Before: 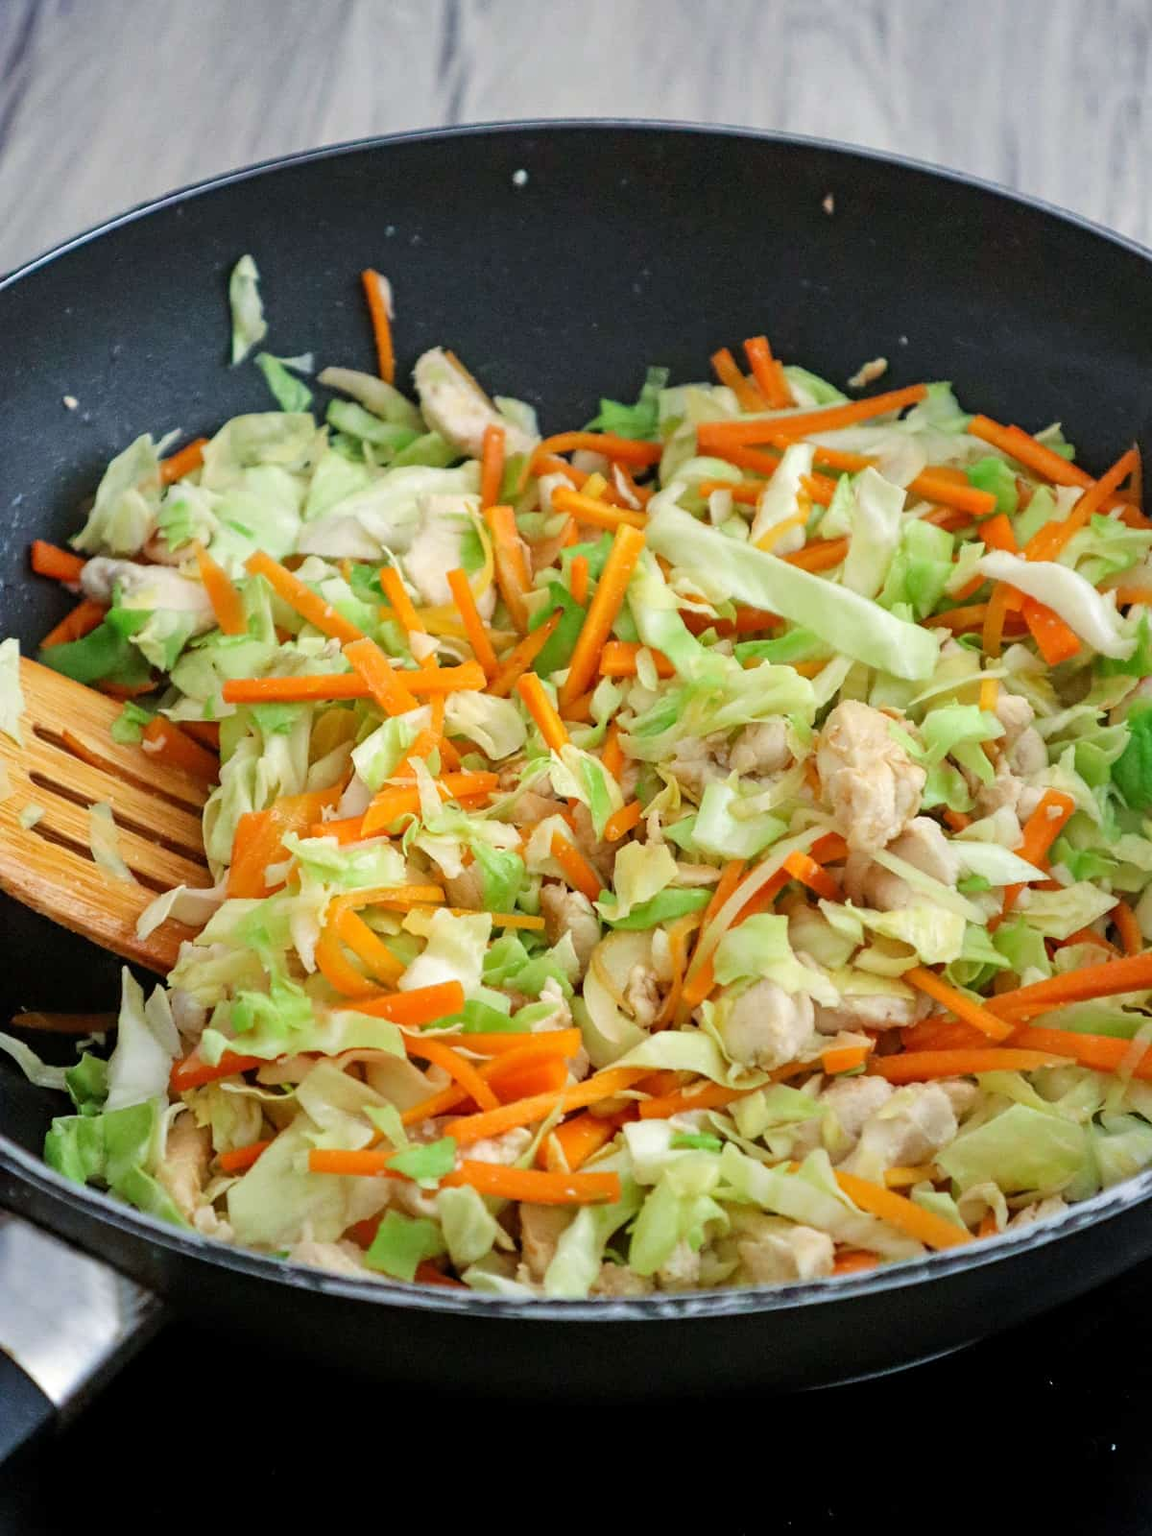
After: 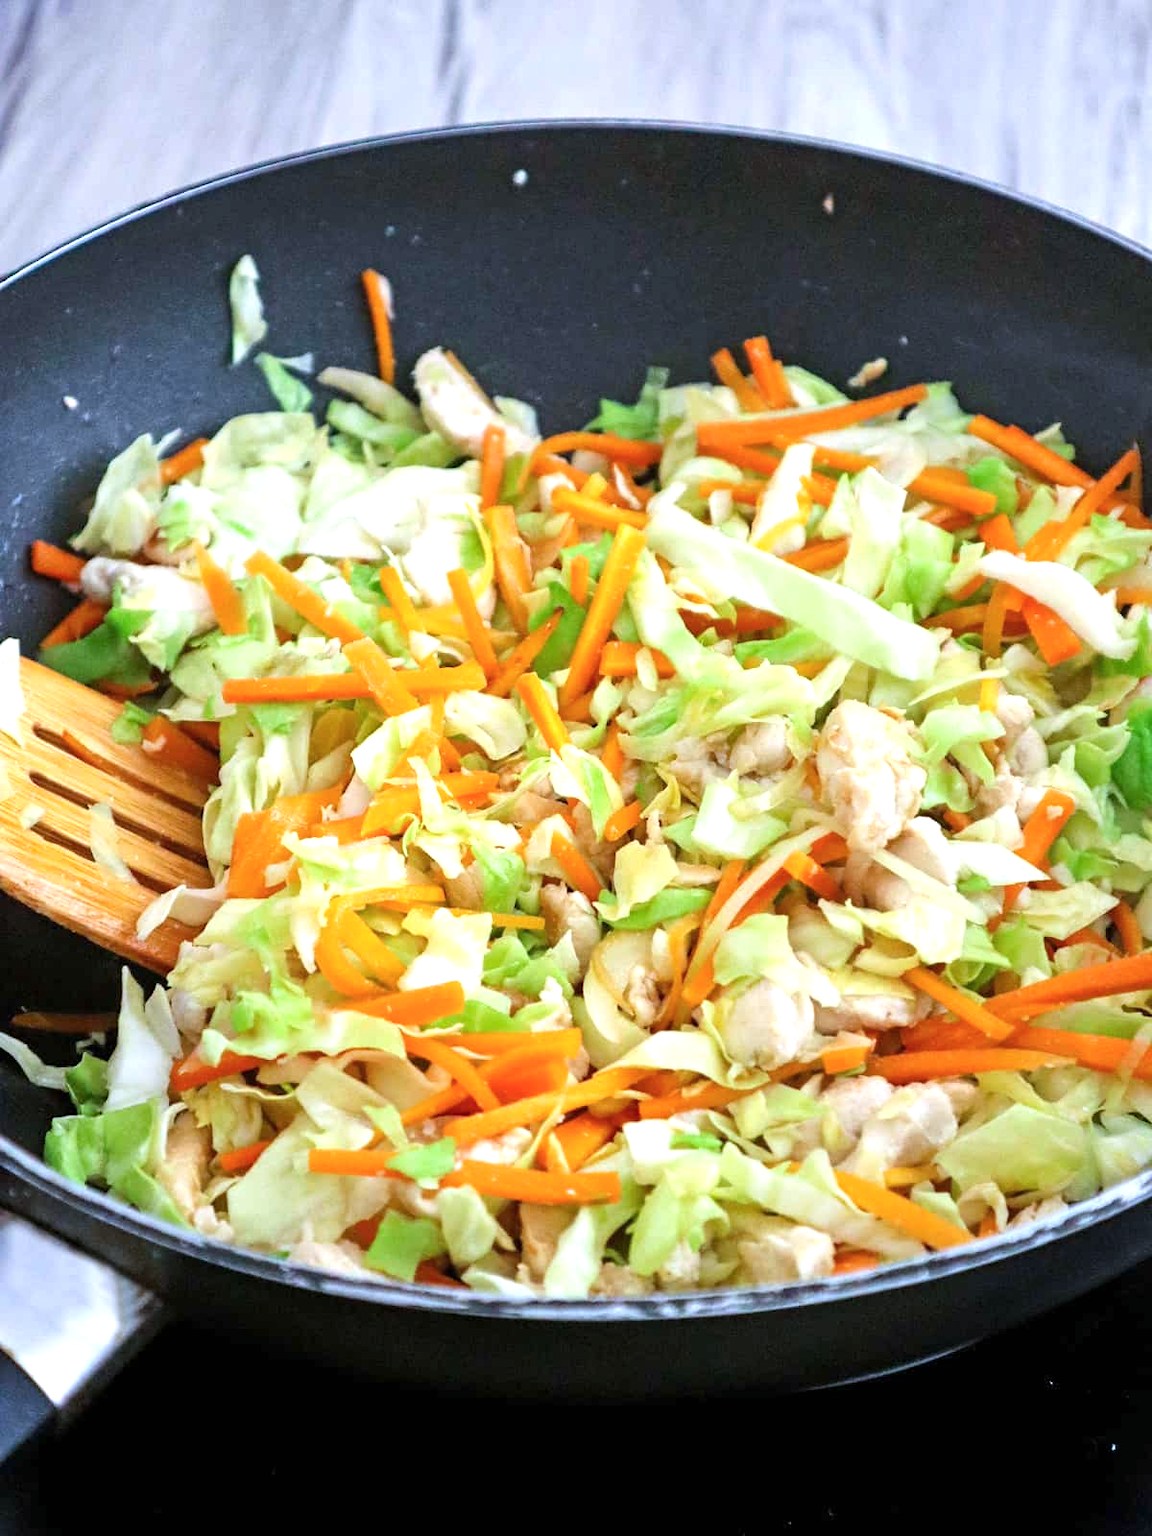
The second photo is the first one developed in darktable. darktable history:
rotate and perspective: crop left 0, crop top 0
exposure: black level correction 0, exposure 0.7 EV, compensate exposure bias true, compensate highlight preservation false
white balance: red 0.967, blue 1.119, emerald 0.756
color balance rgb: on, module defaults
